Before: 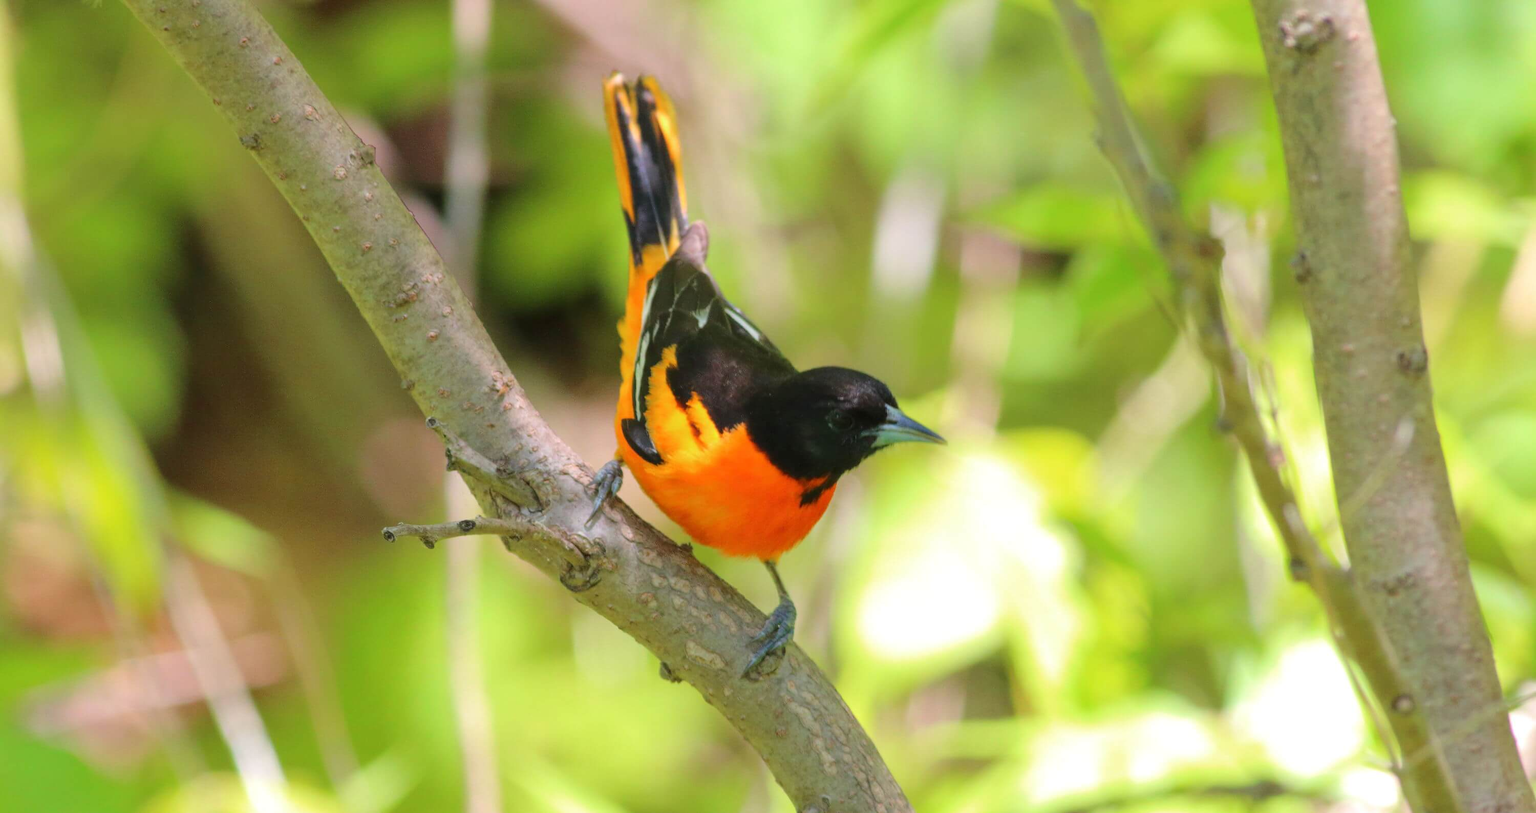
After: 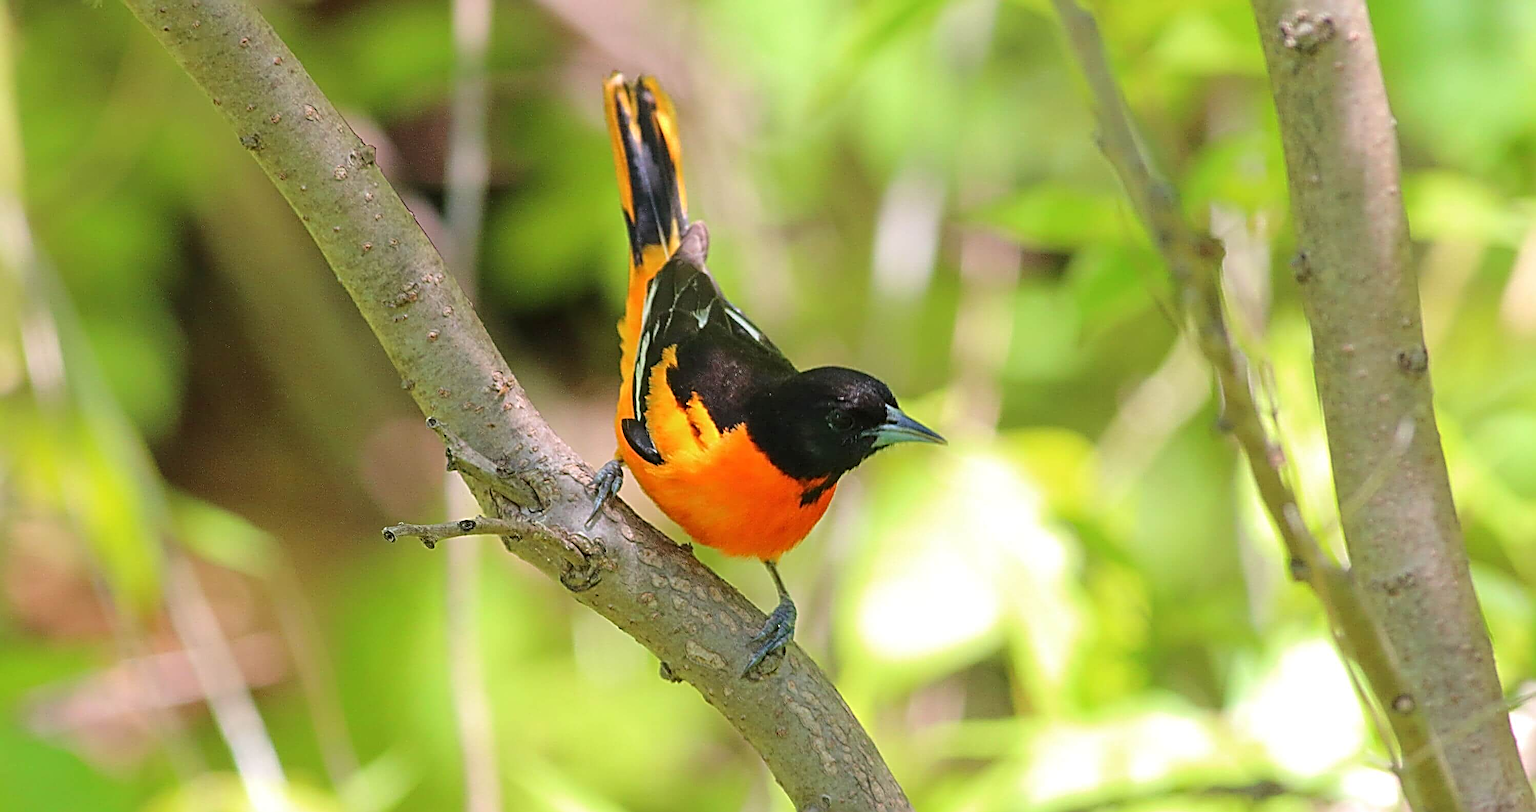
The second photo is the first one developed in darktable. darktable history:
sharpen: radius 3.178, amount 1.73
